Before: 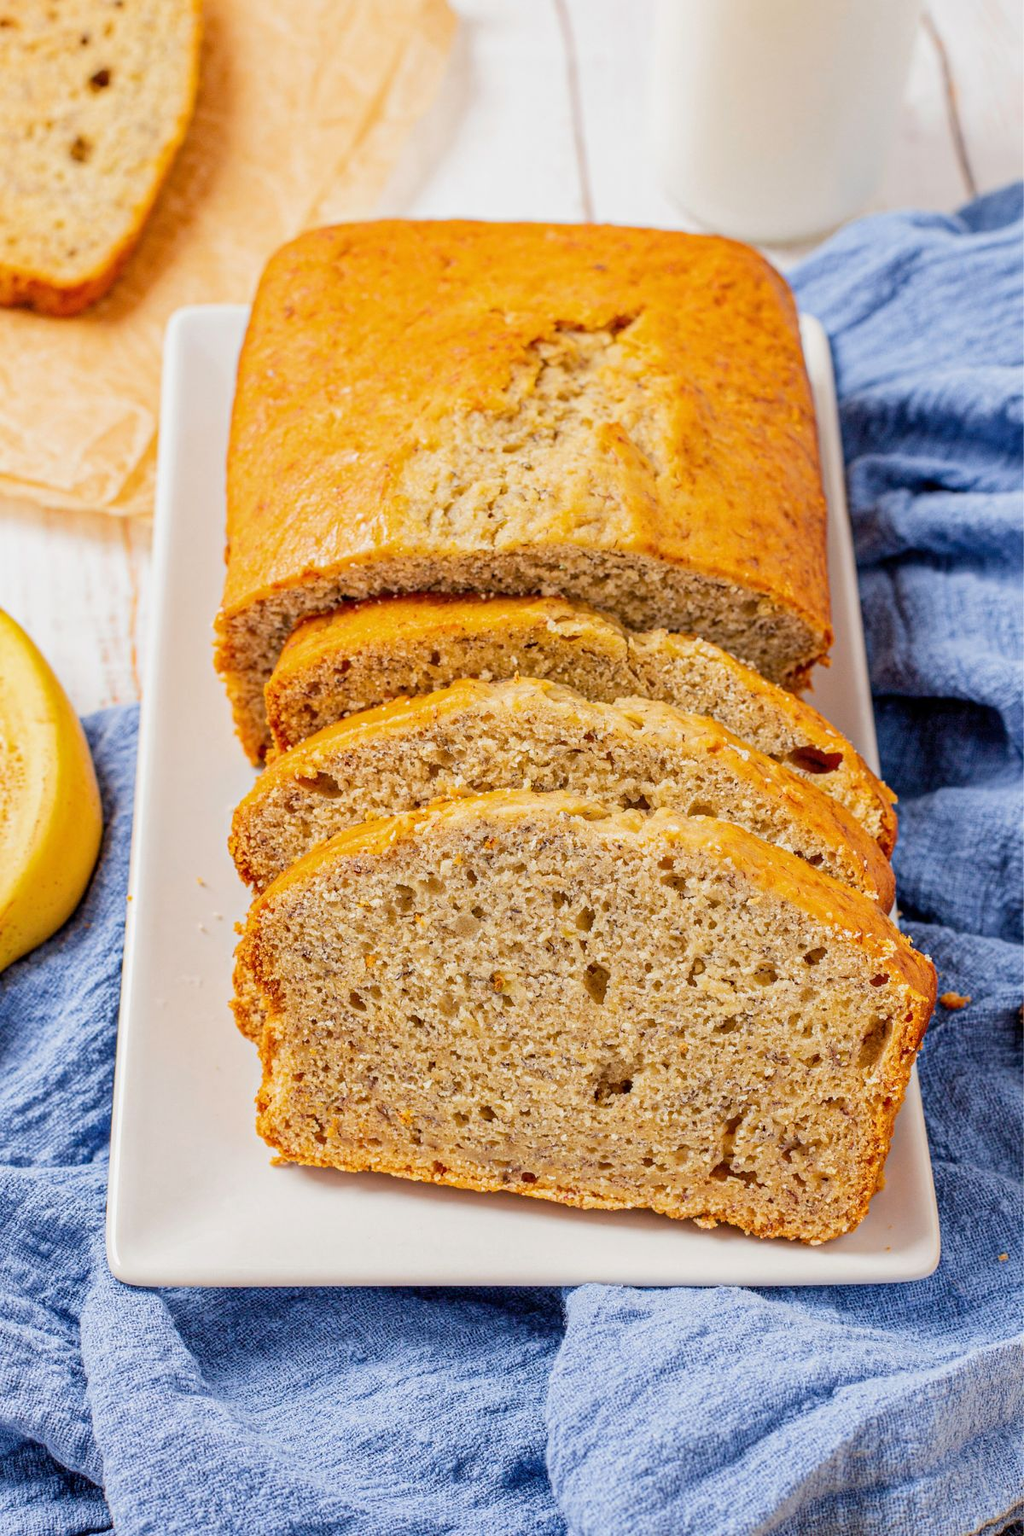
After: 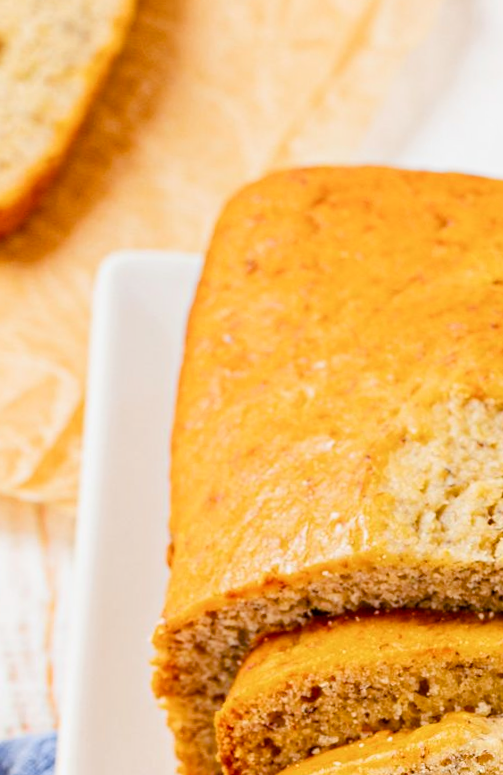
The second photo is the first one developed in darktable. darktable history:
rotate and perspective: rotation 0.679°, lens shift (horizontal) 0.136, crop left 0.009, crop right 0.991, crop top 0.078, crop bottom 0.95
color balance rgb: perceptual saturation grading › global saturation 20%, perceptual saturation grading › highlights -25%, perceptual saturation grading › shadows 25%
crop and rotate: left 10.817%, top 0.062%, right 47.194%, bottom 53.626%
shadows and highlights: shadows 0, highlights 40
